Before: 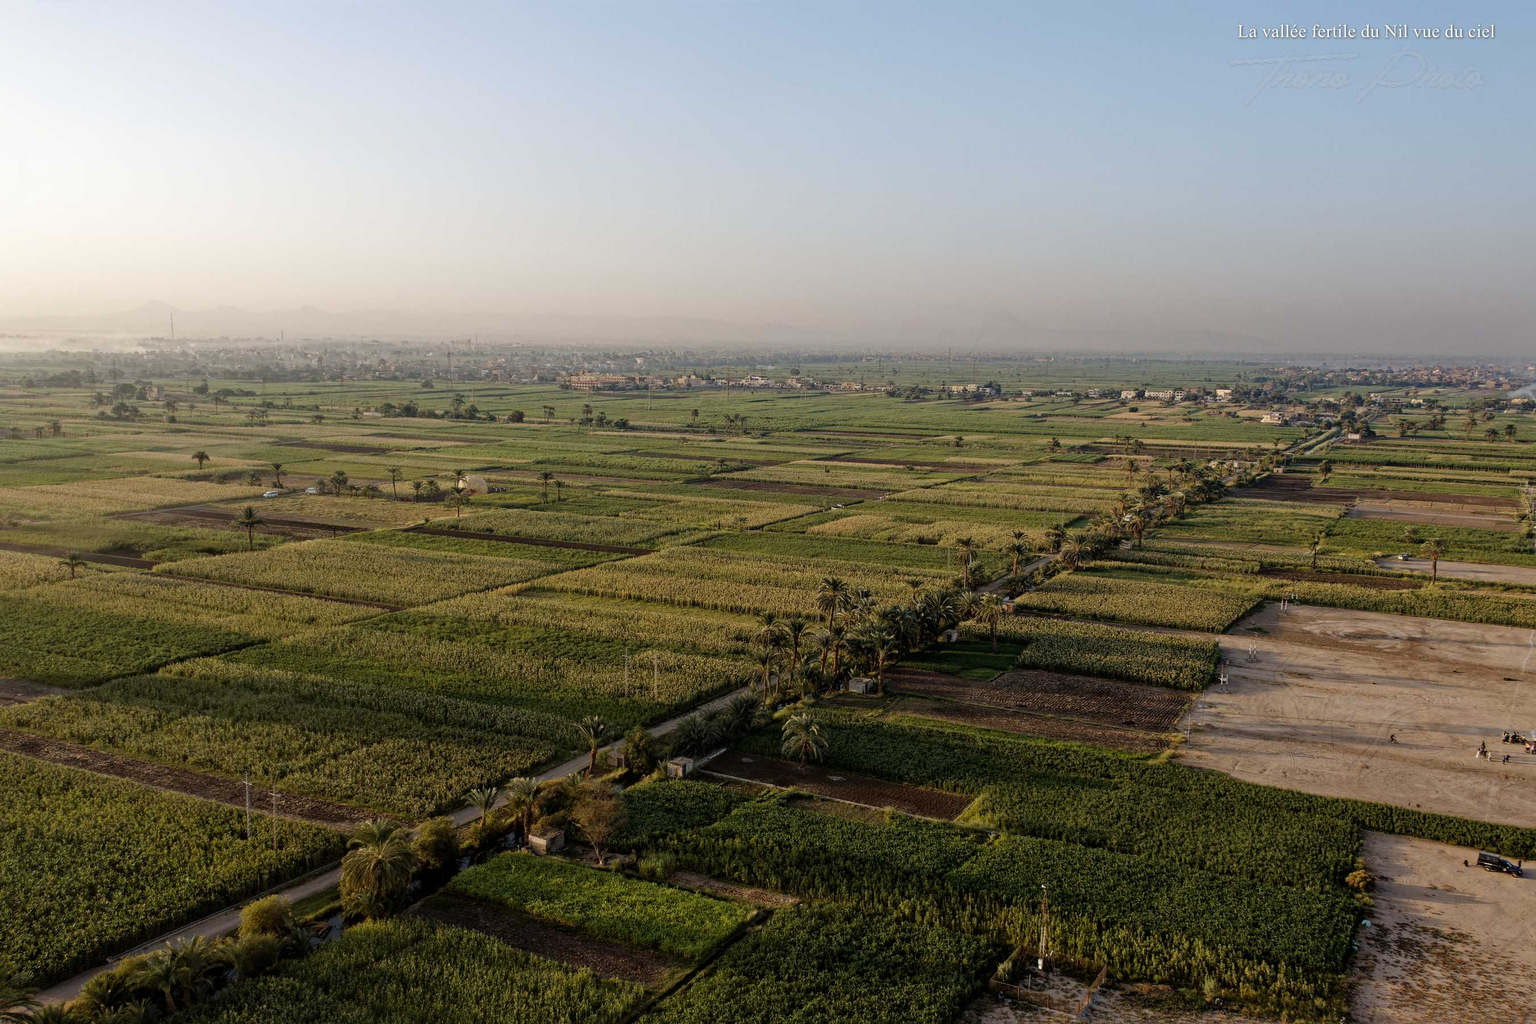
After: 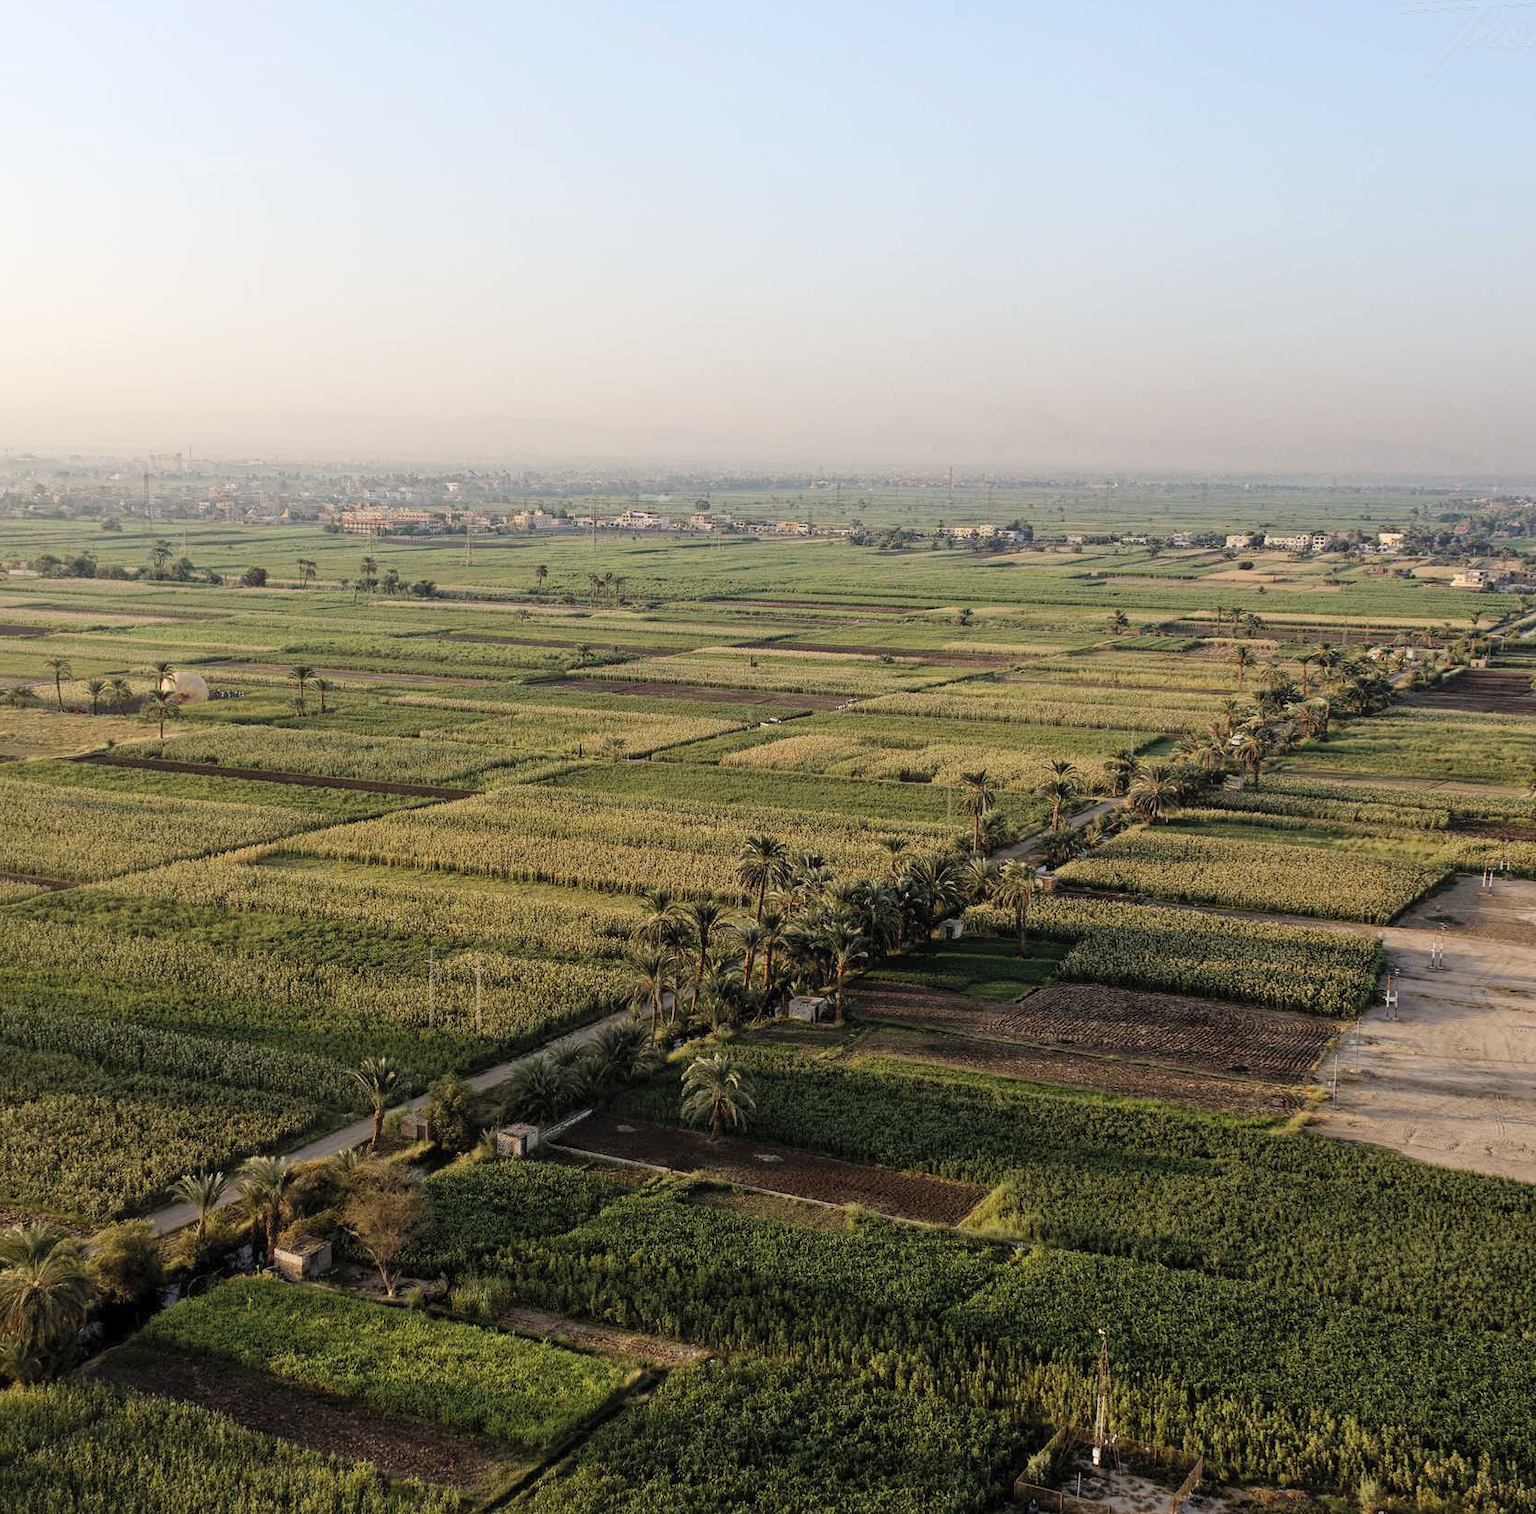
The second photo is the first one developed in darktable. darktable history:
shadows and highlights: radius 95.21, shadows -13.84, white point adjustment 0.235, highlights 31.78, compress 48.23%, soften with gaussian
crop and rotate: left 23.323%, top 5.634%, right 14.409%, bottom 2.298%
contrast brightness saturation: contrast 0.141, brightness 0.218
